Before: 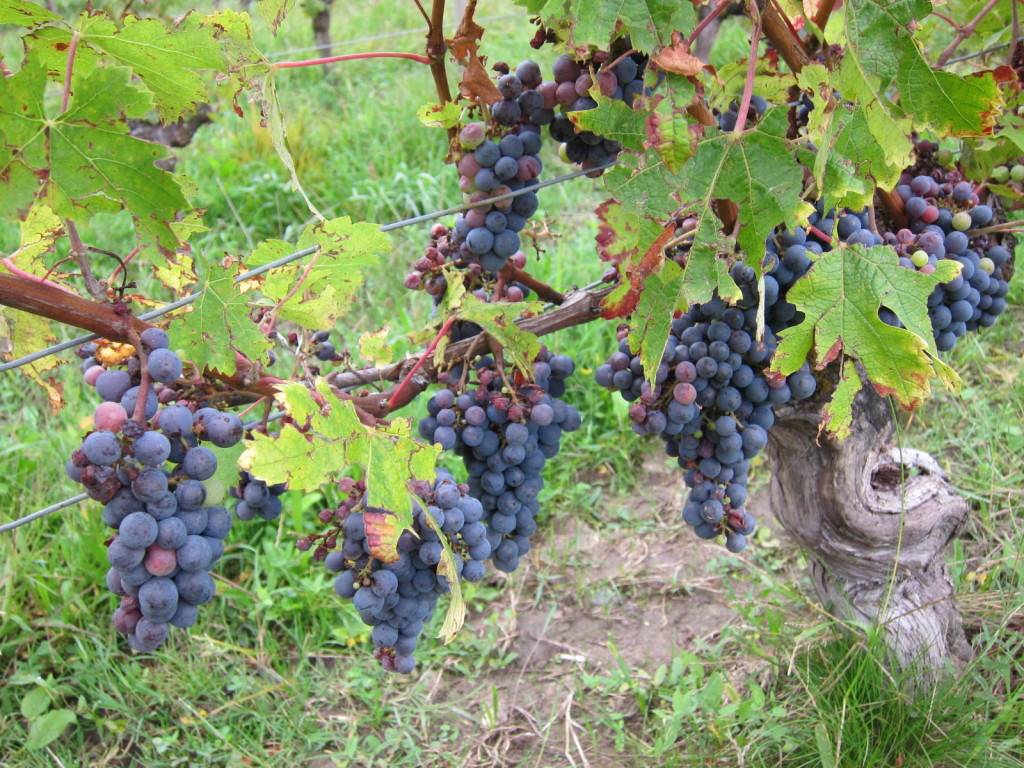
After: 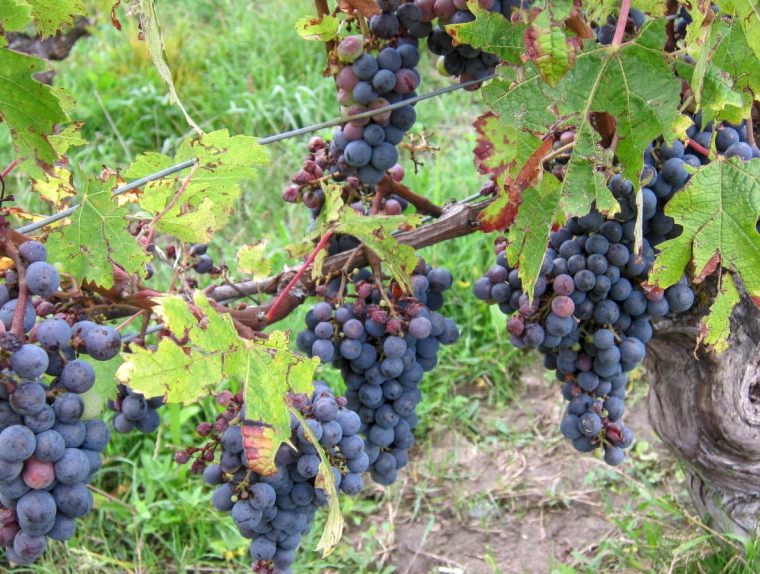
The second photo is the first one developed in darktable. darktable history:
local contrast: on, module defaults
crop and rotate: left 11.939%, top 11.399%, right 13.797%, bottom 13.743%
